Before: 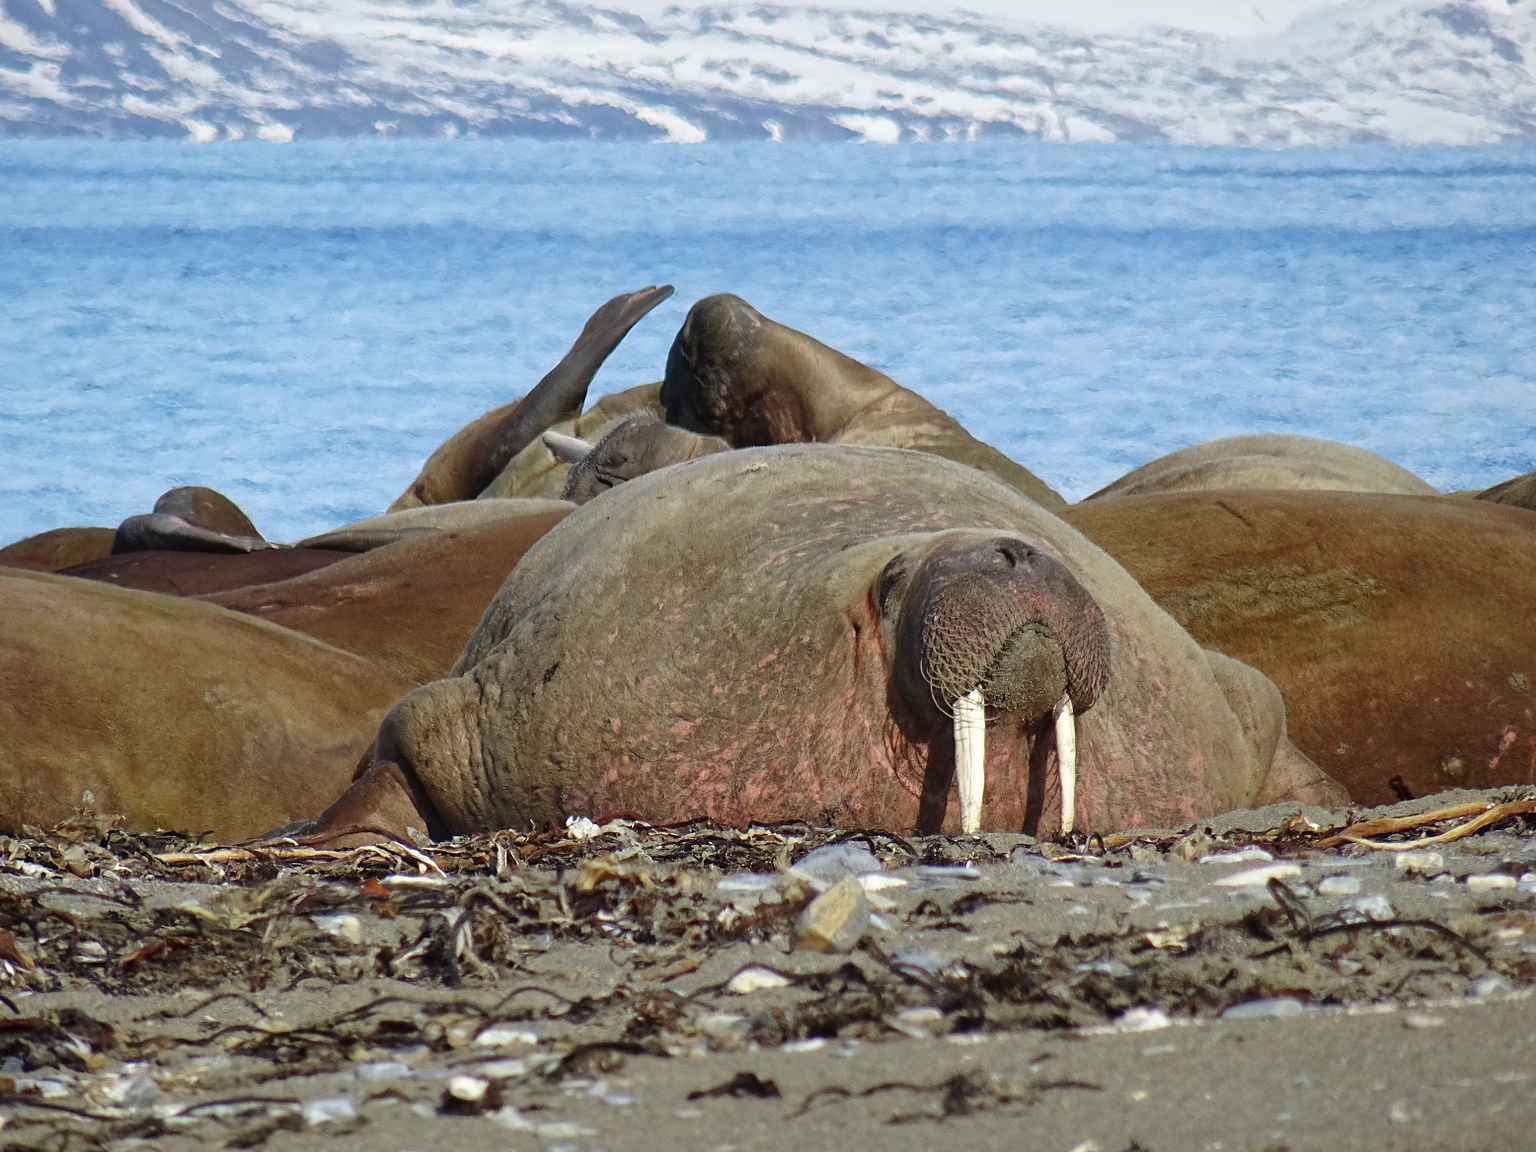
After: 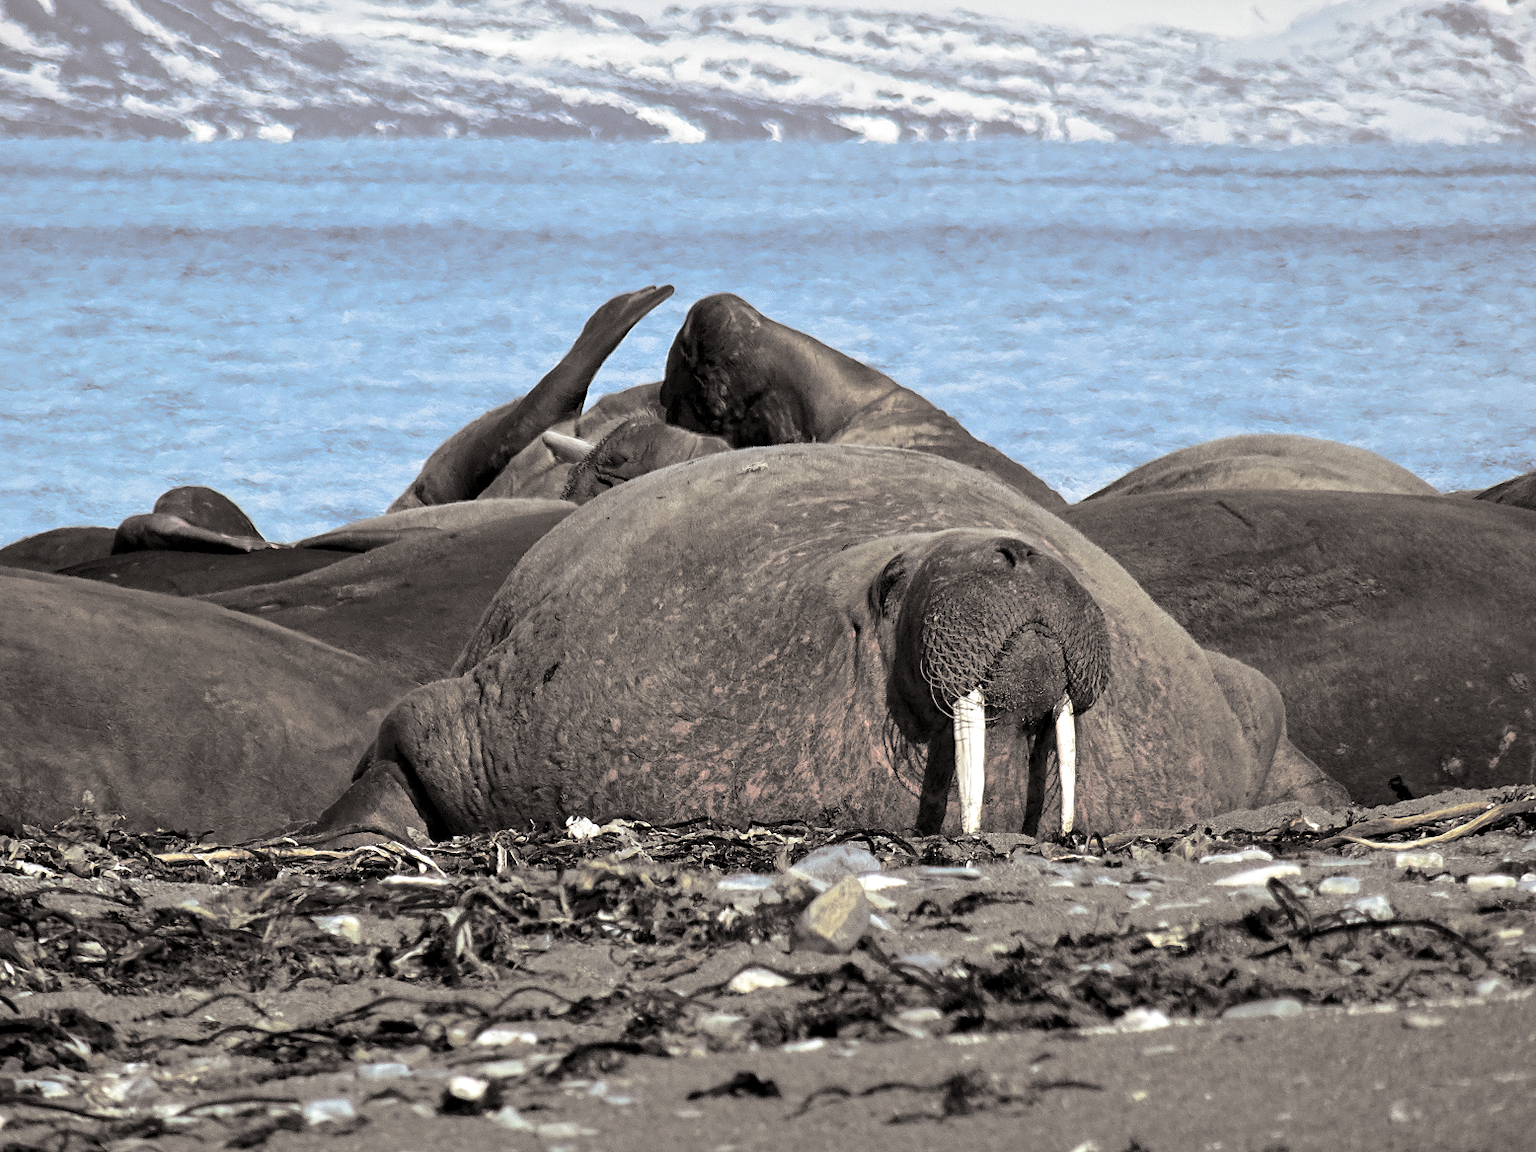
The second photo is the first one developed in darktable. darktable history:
contrast equalizer: y [[0.546, 0.552, 0.554, 0.554, 0.552, 0.546], [0.5 ×6], [0.5 ×6], [0 ×6], [0 ×6]]
split-toning: shadows › hue 26°, shadows › saturation 0.09, highlights › hue 40°, highlights › saturation 0.18, balance -63, compress 0%
